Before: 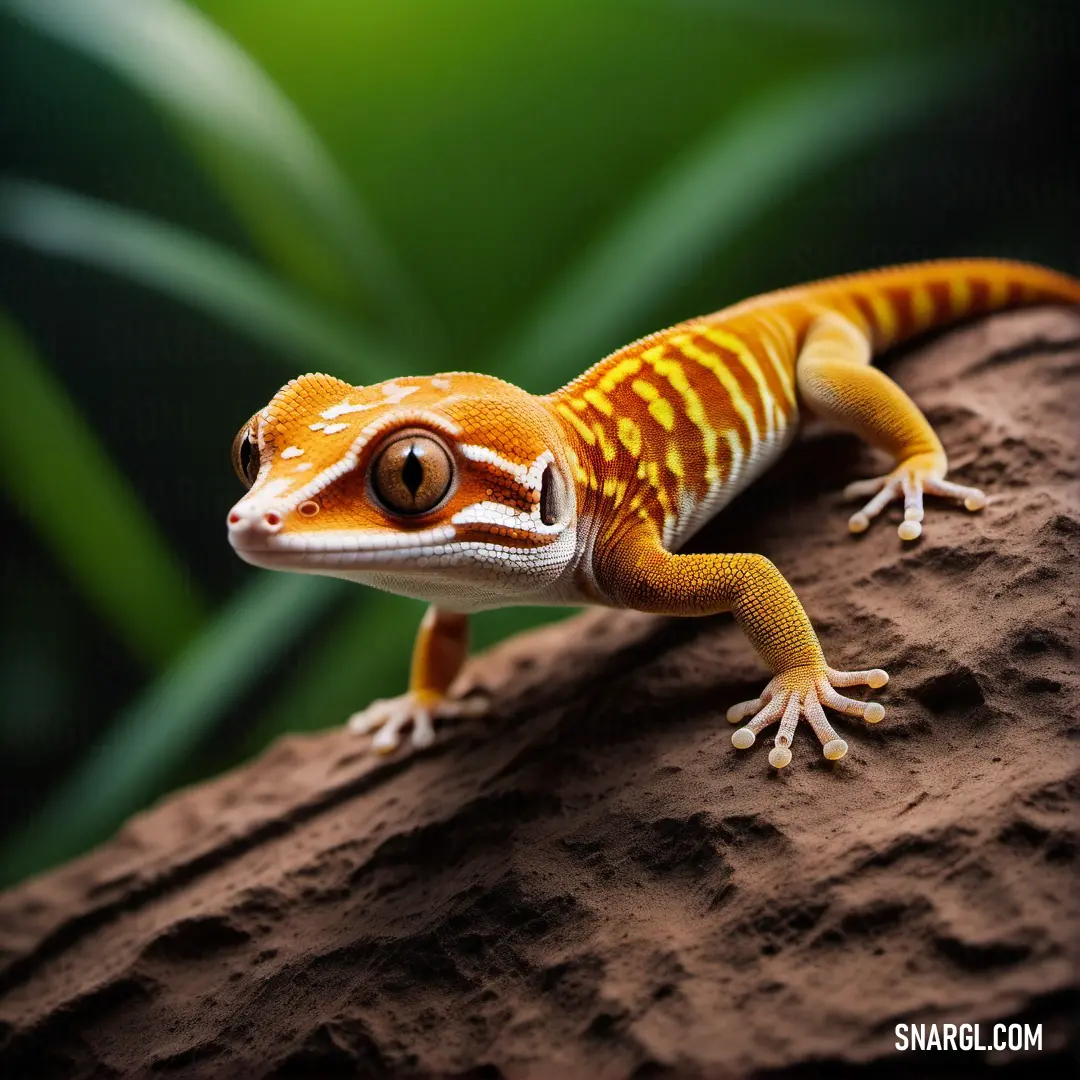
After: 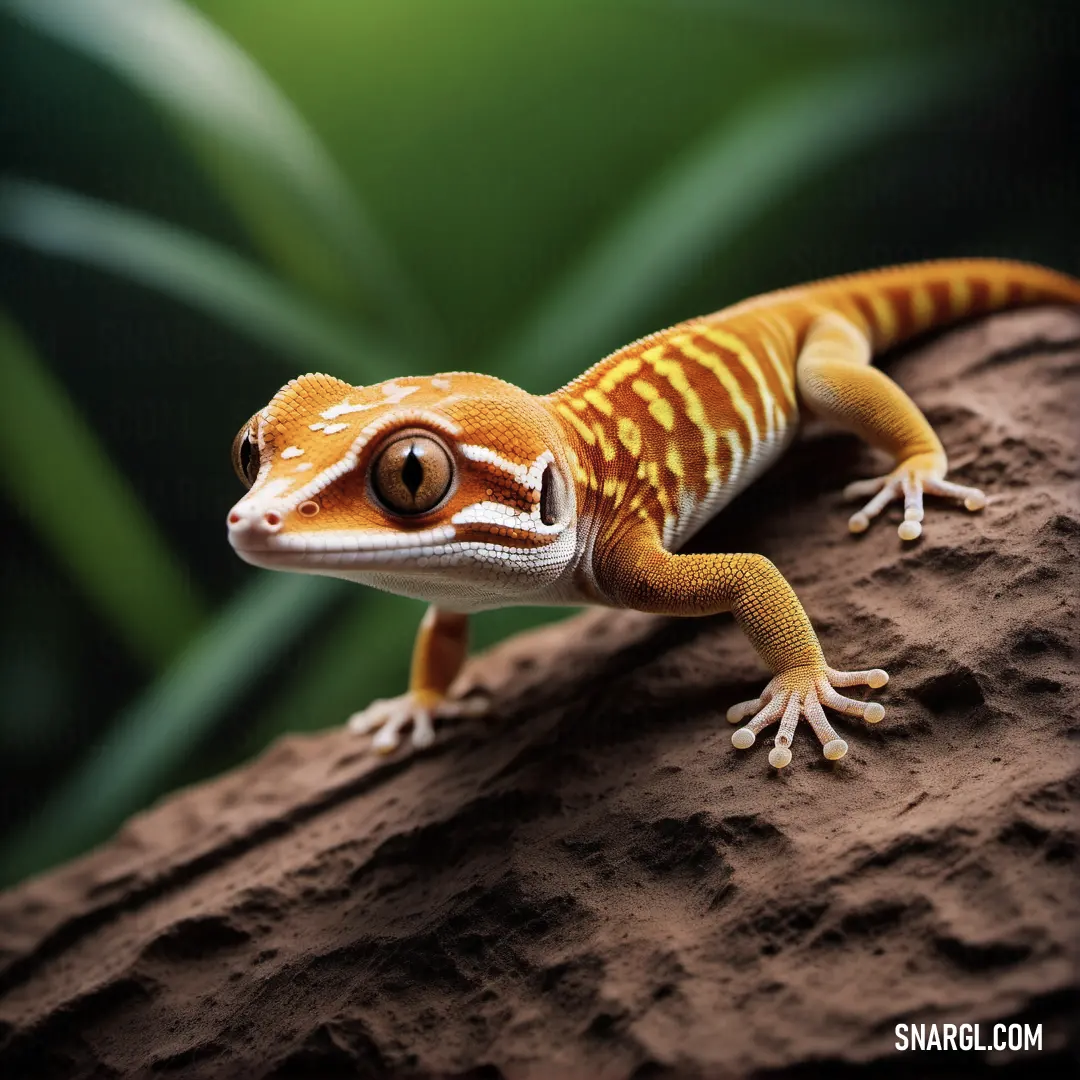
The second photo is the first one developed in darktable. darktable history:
color zones: curves: ch0 [(0, 0.5) (0.143, 0.5) (0.286, 0.5) (0.429, 0.504) (0.571, 0.5) (0.714, 0.509) (0.857, 0.5) (1, 0.5)]; ch1 [(0, 0.425) (0.143, 0.425) (0.286, 0.375) (0.429, 0.405) (0.571, 0.5) (0.714, 0.47) (0.857, 0.425) (1, 0.435)]; ch2 [(0, 0.5) (0.143, 0.5) (0.286, 0.5) (0.429, 0.517) (0.571, 0.5) (0.714, 0.51) (0.857, 0.5) (1, 0.5)]
